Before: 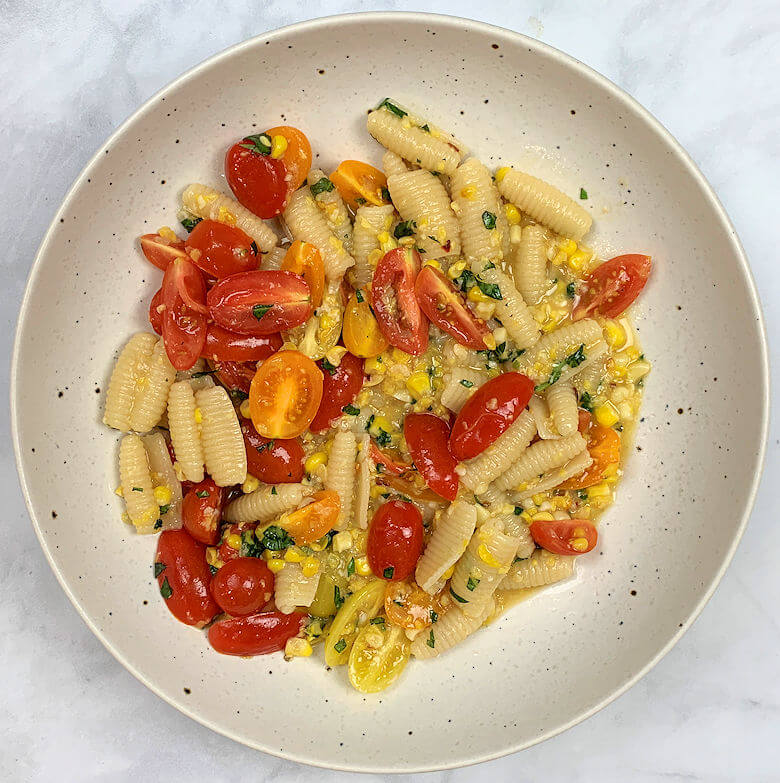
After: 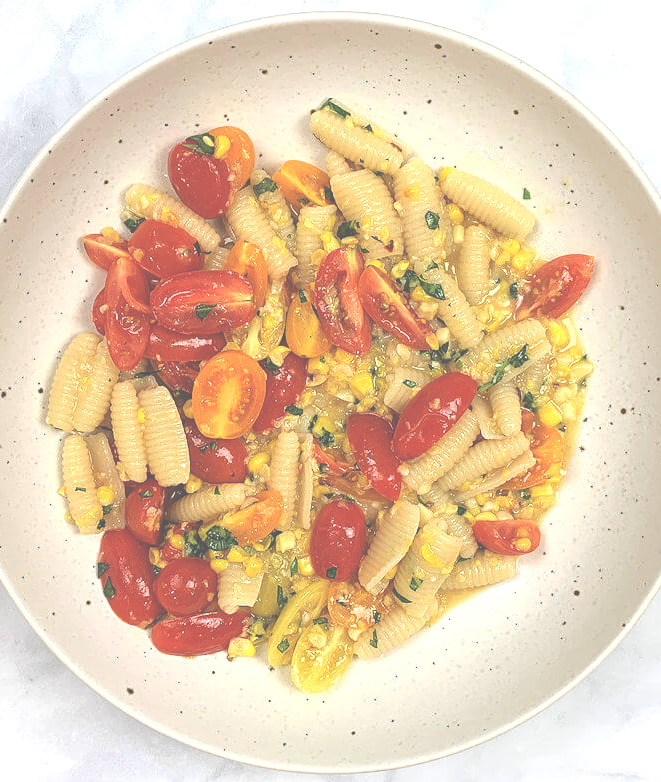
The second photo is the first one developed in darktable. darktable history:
contrast brightness saturation: contrast 0.049
crop: left 7.377%, right 7.847%
exposure: black level correction -0.073, exposure 0.502 EV, compensate highlight preservation false
